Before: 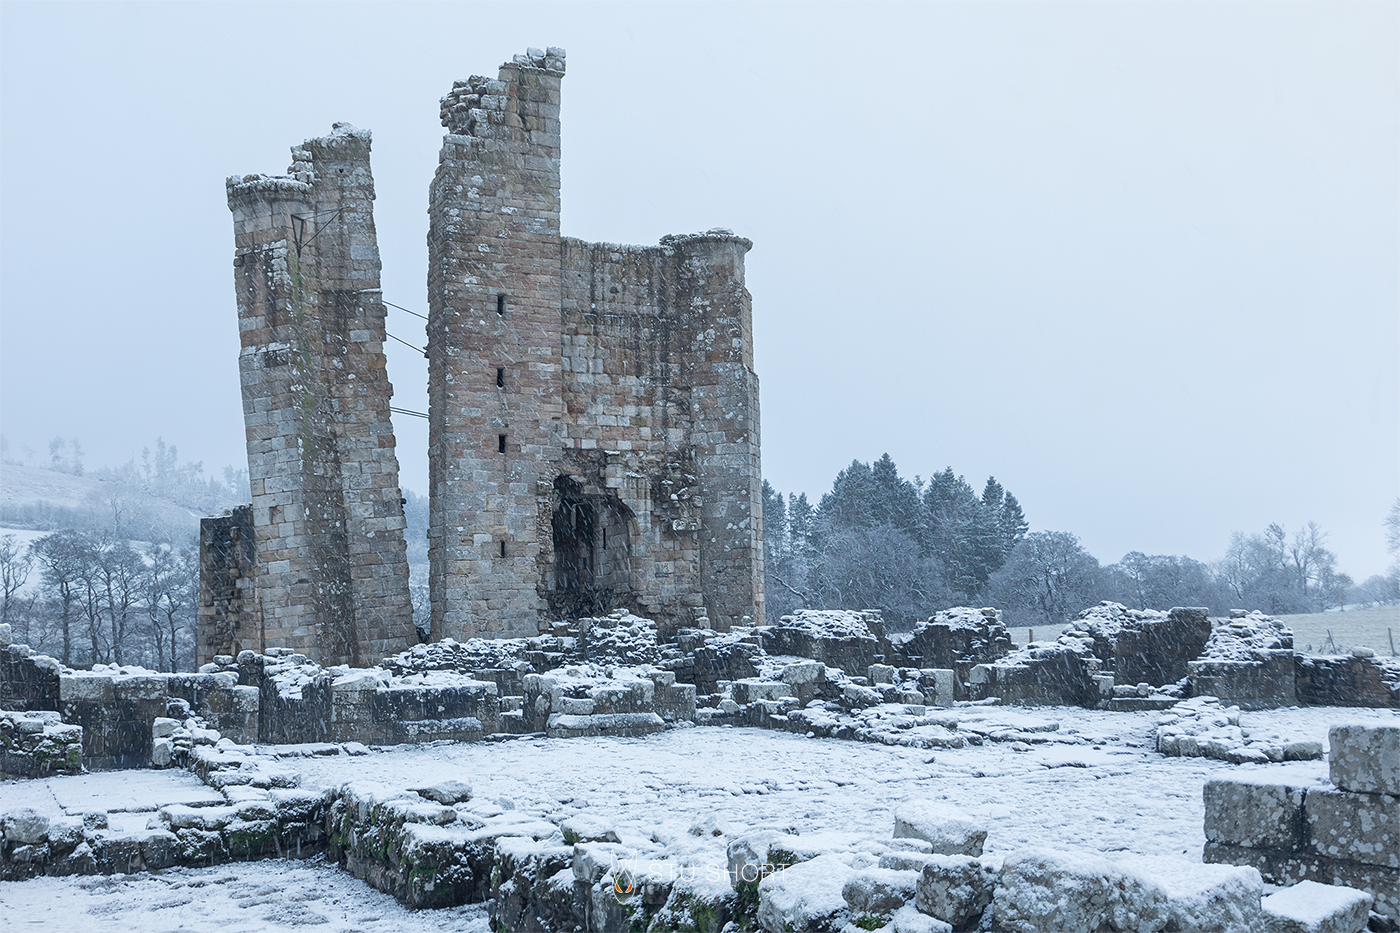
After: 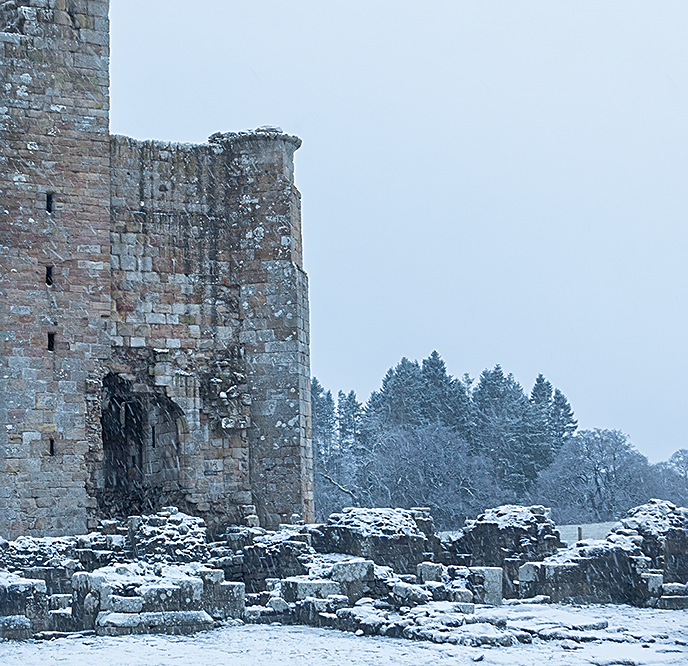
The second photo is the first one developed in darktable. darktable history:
crop: left 32.285%, top 11.004%, right 18.543%, bottom 17.366%
velvia: on, module defaults
sharpen: on, module defaults
